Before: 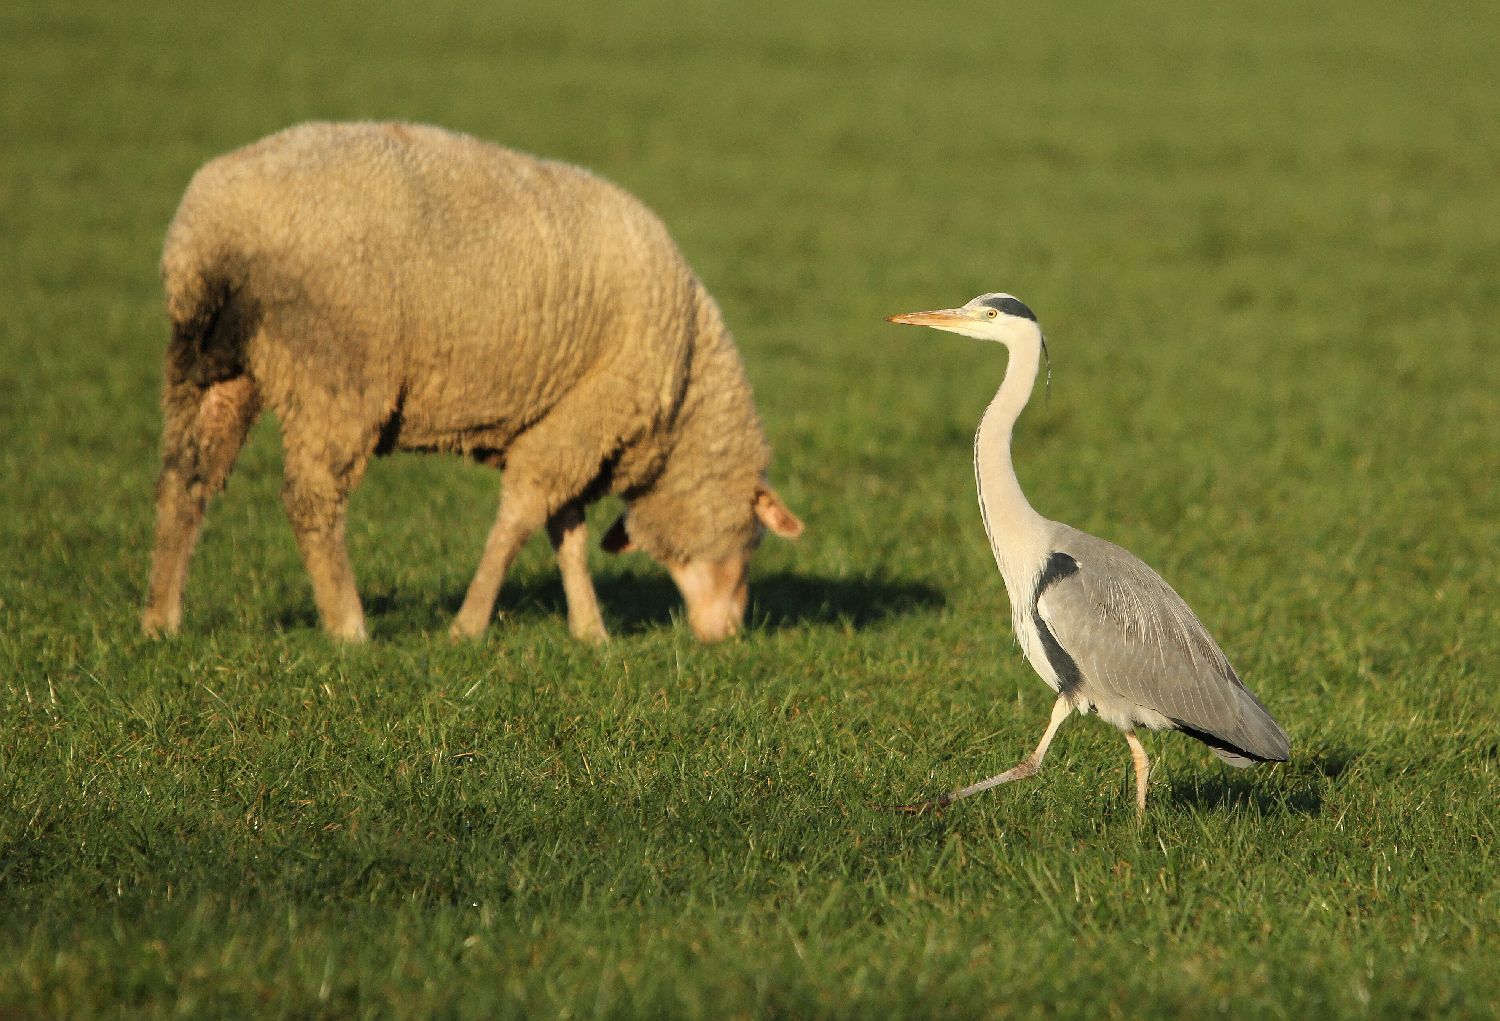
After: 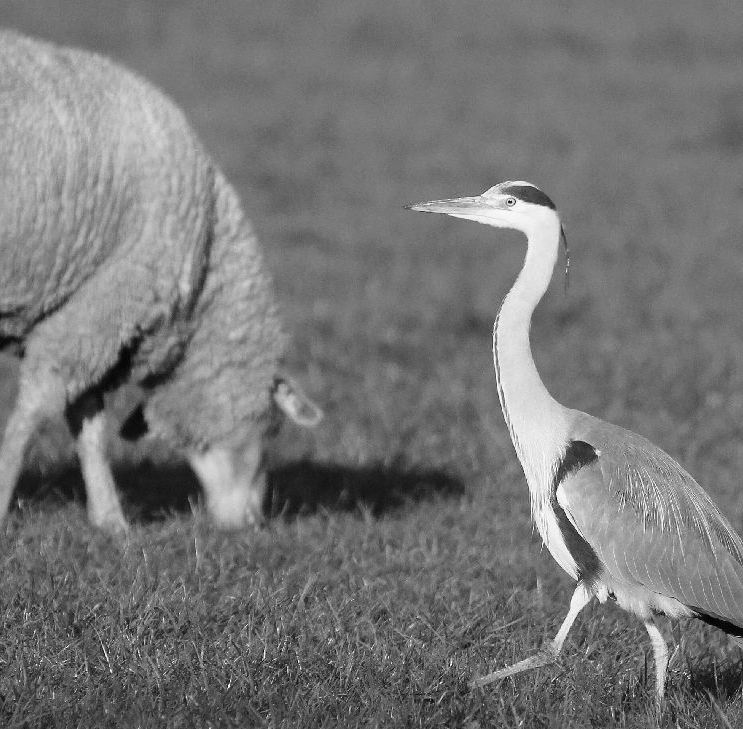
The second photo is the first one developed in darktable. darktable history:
crop: left 32.075%, top 10.976%, right 18.355%, bottom 17.596%
monochrome: on, module defaults
shadows and highlights: shadows 0, highlights 40
